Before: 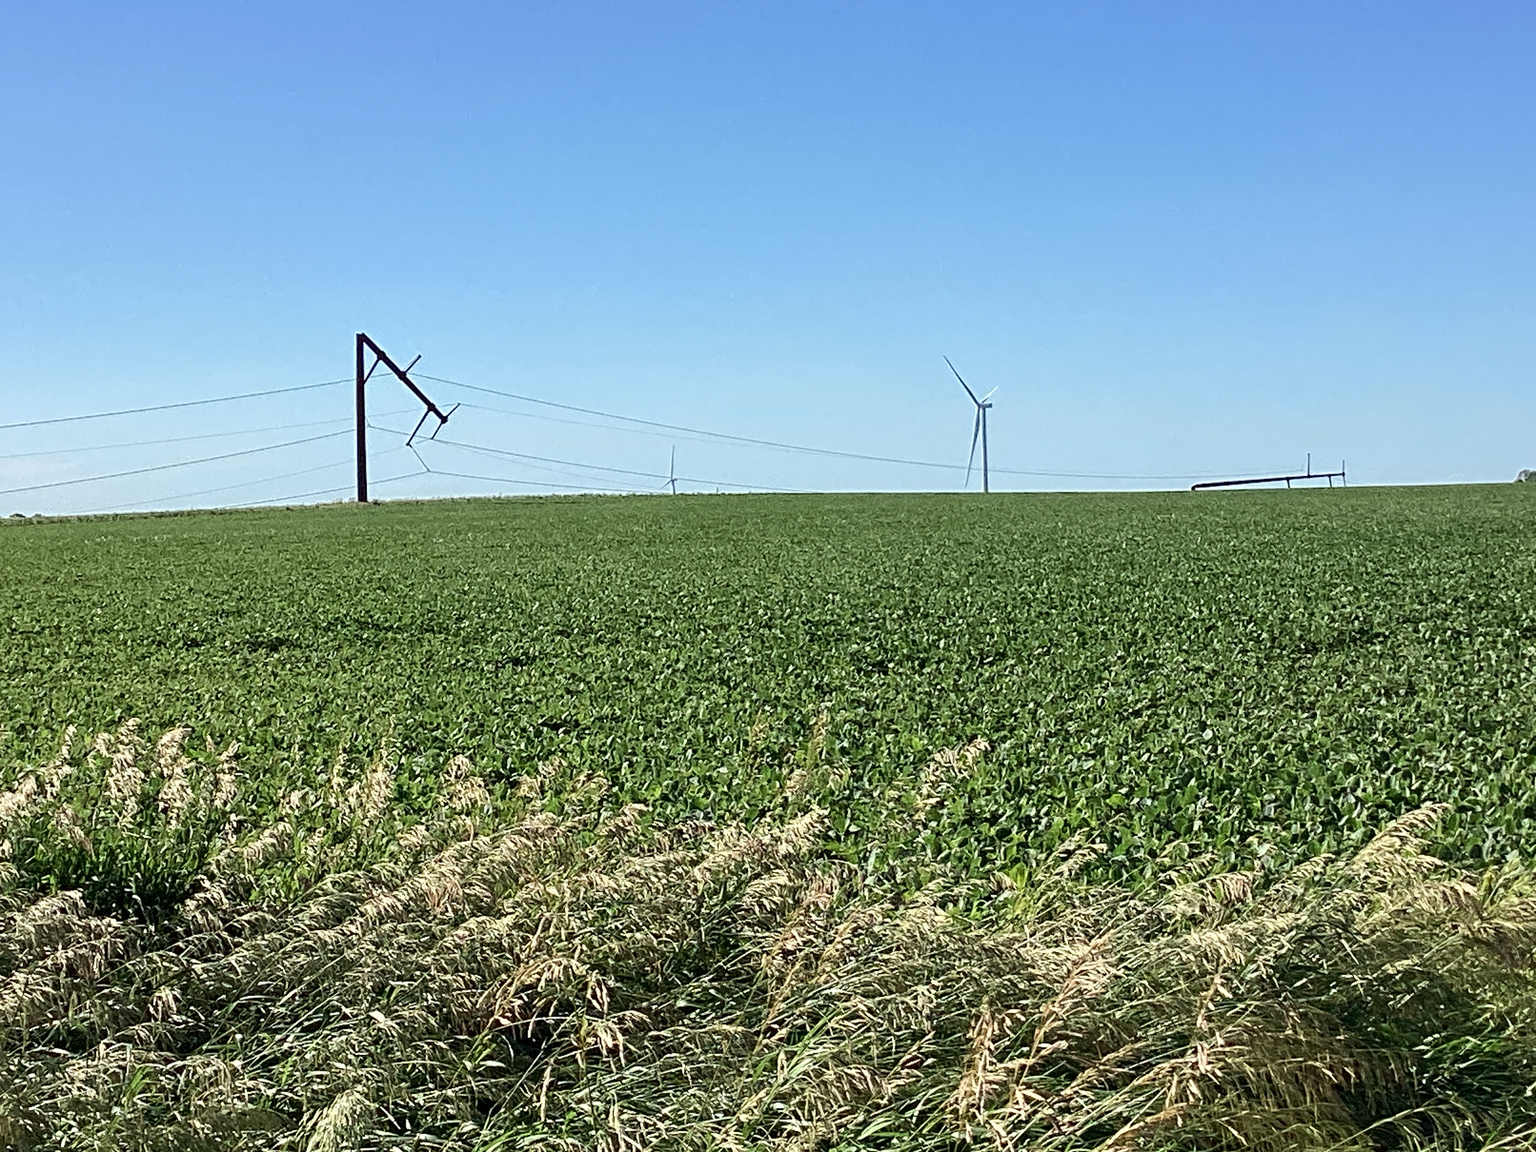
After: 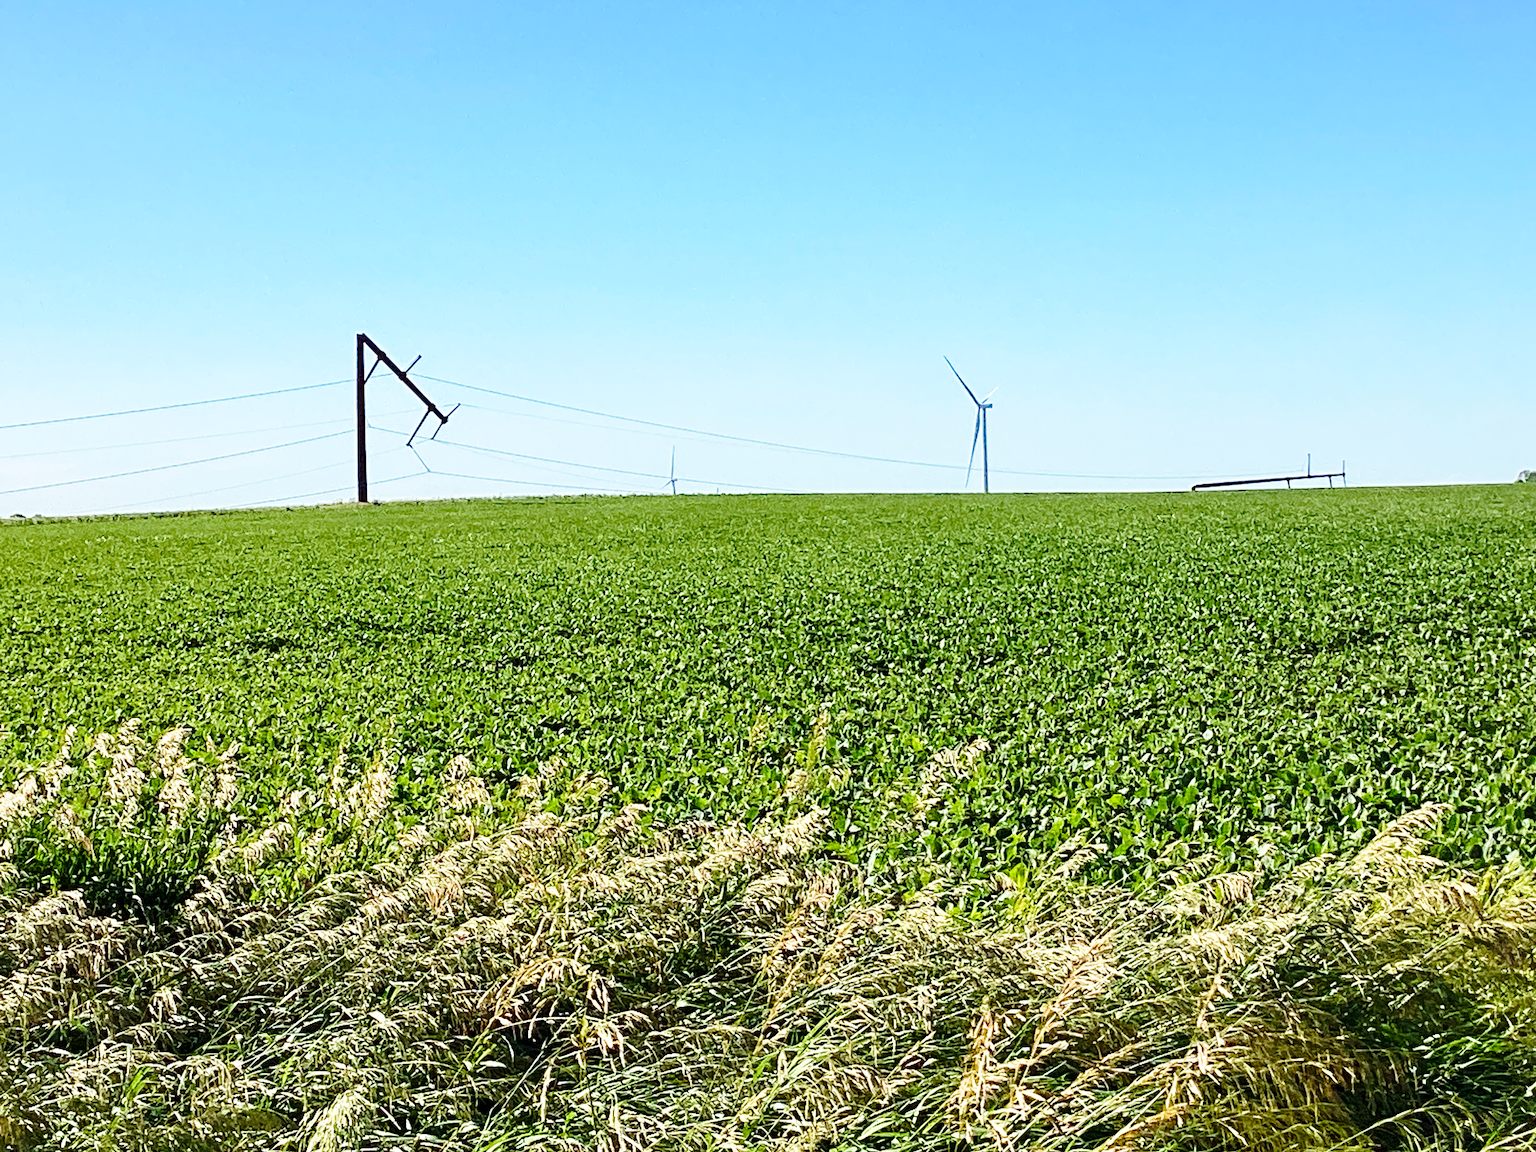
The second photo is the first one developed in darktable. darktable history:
color balance rgb: shadows lift › chroma 1.004%, shadows lift › hue 28.59°, perceptual saturation grading › global saturation 29.44%, global vibrance 20%
base curve: curves: ch0 [(0, 0) (0.028, 0.03) (0.121, 0.232) (0.46, 0.748) (0.859, 0.968) (1, 1)], preserve colors none
